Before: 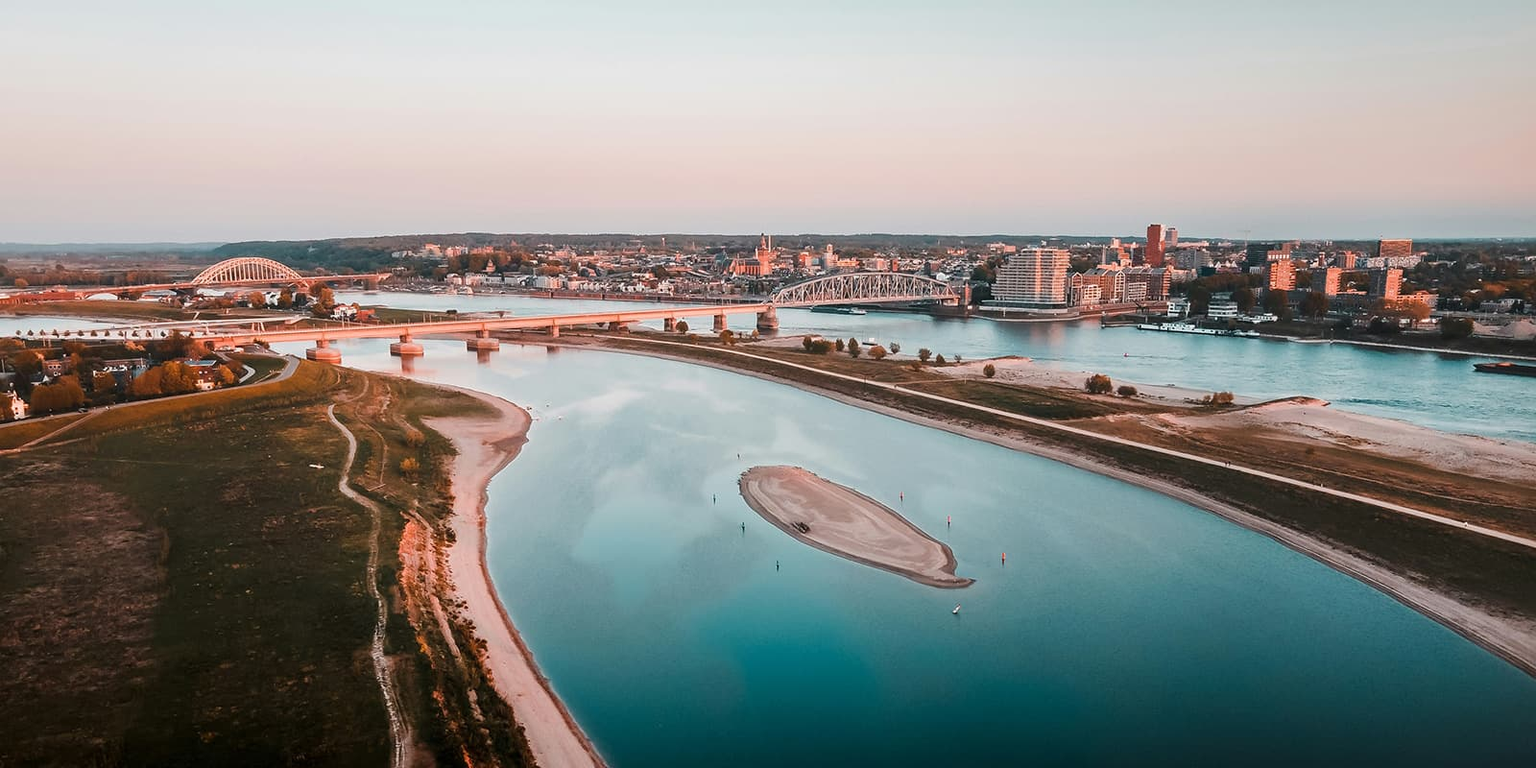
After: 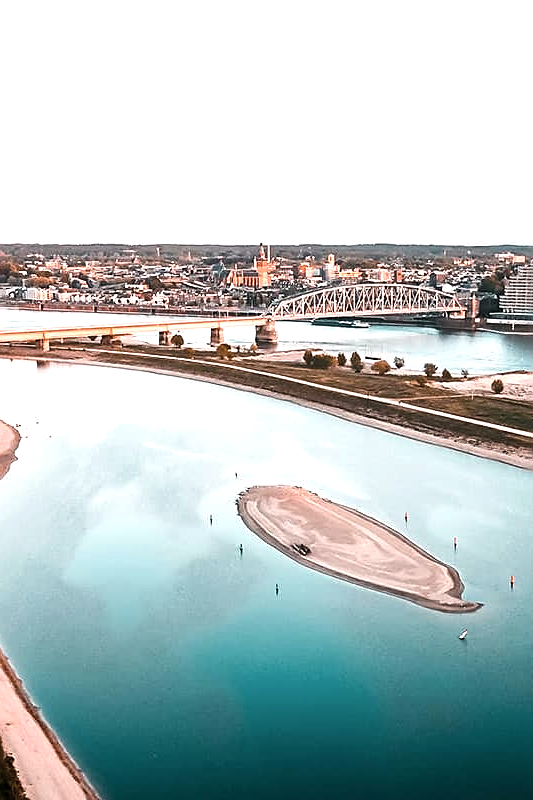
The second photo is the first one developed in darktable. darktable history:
sharpen: on, module defaults
crop: left 33.356%, right 33.271%
contrast brightness saturation: contrast 0.103, saturation -0.368
color balance rgb: highlights gain › chroma 0.965%, highlights gain › hue 28.44°, linear chroma grading › global chroma 9.66%, perceptual saturation grading › global saturation 30.317%, perceptual brilliance grading › global brilliance 25.033%, contrast 4.943%
